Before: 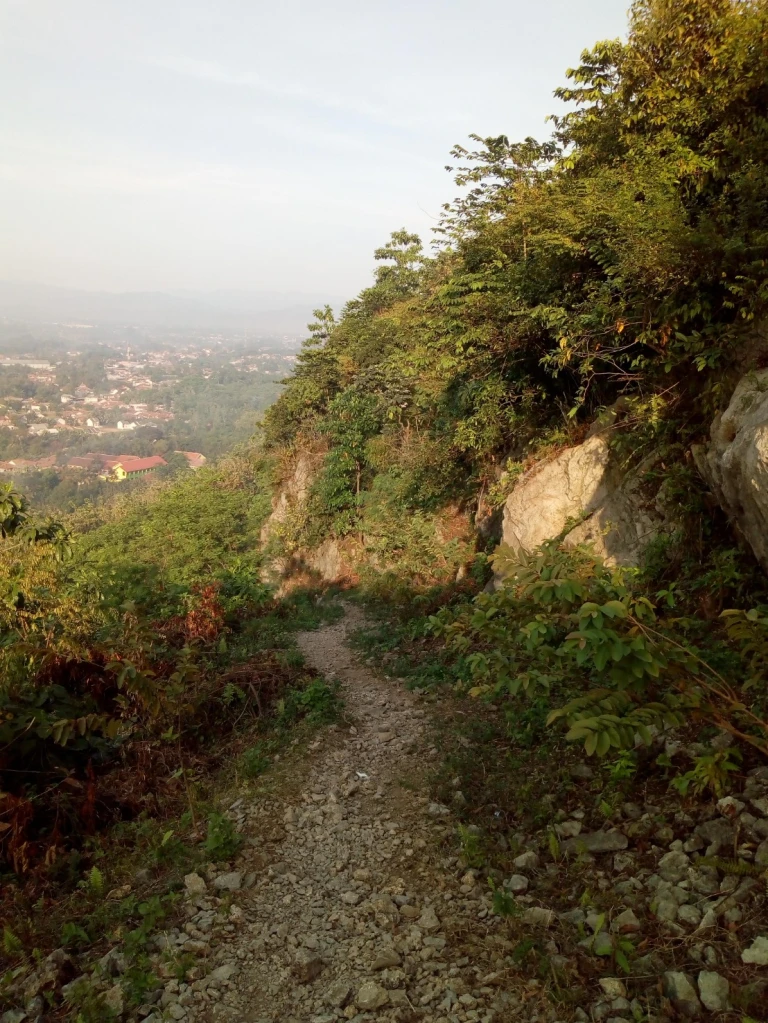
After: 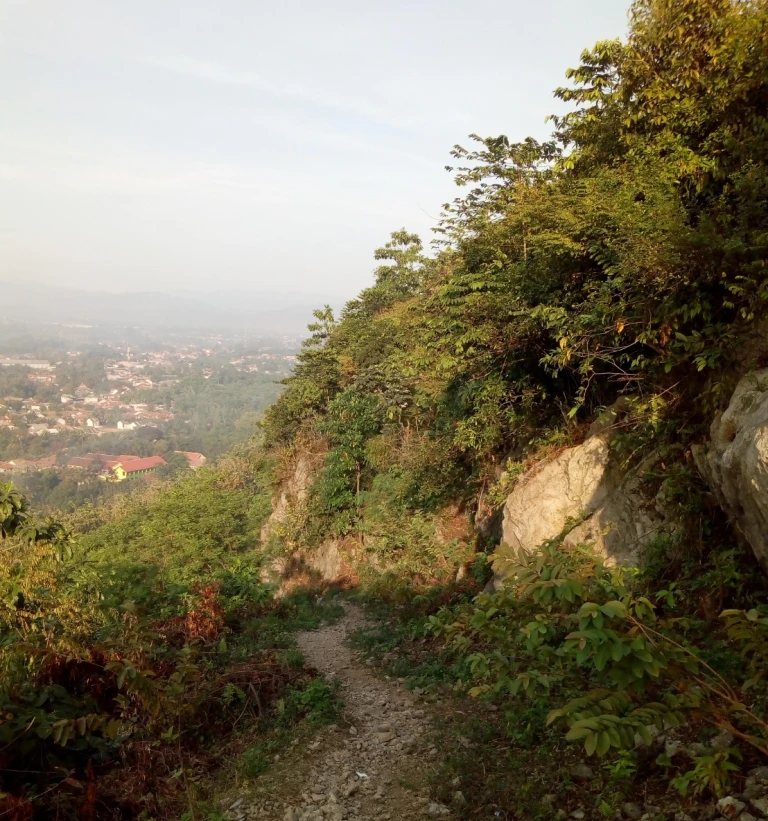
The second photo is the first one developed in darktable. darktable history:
crop: bottom 19.726%
